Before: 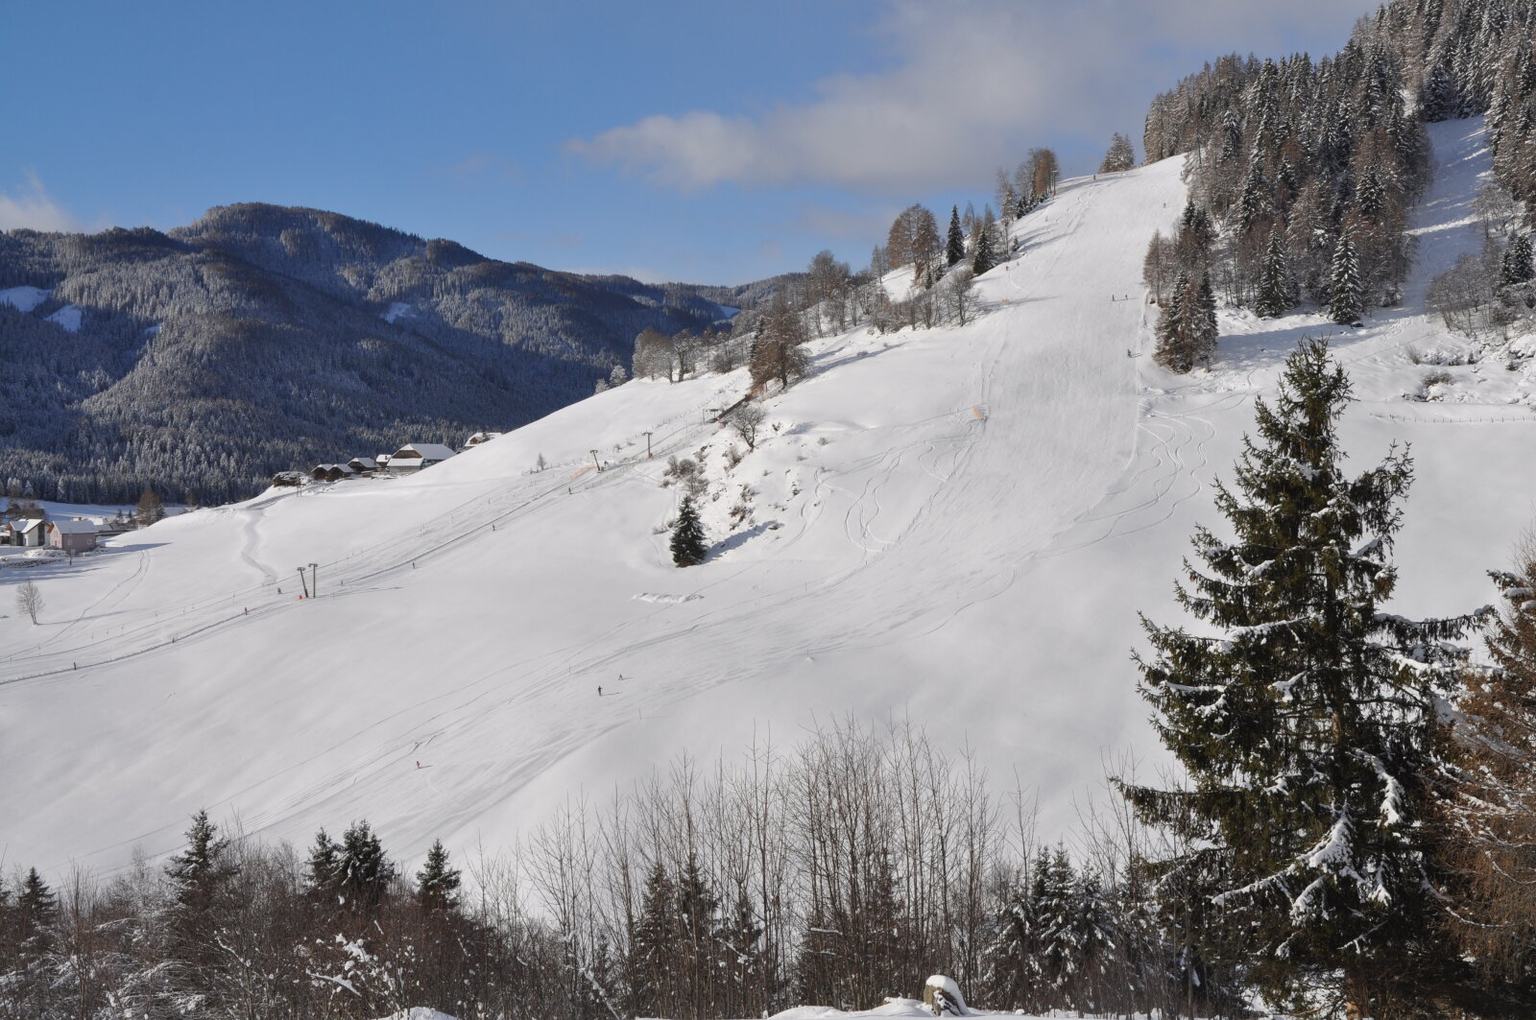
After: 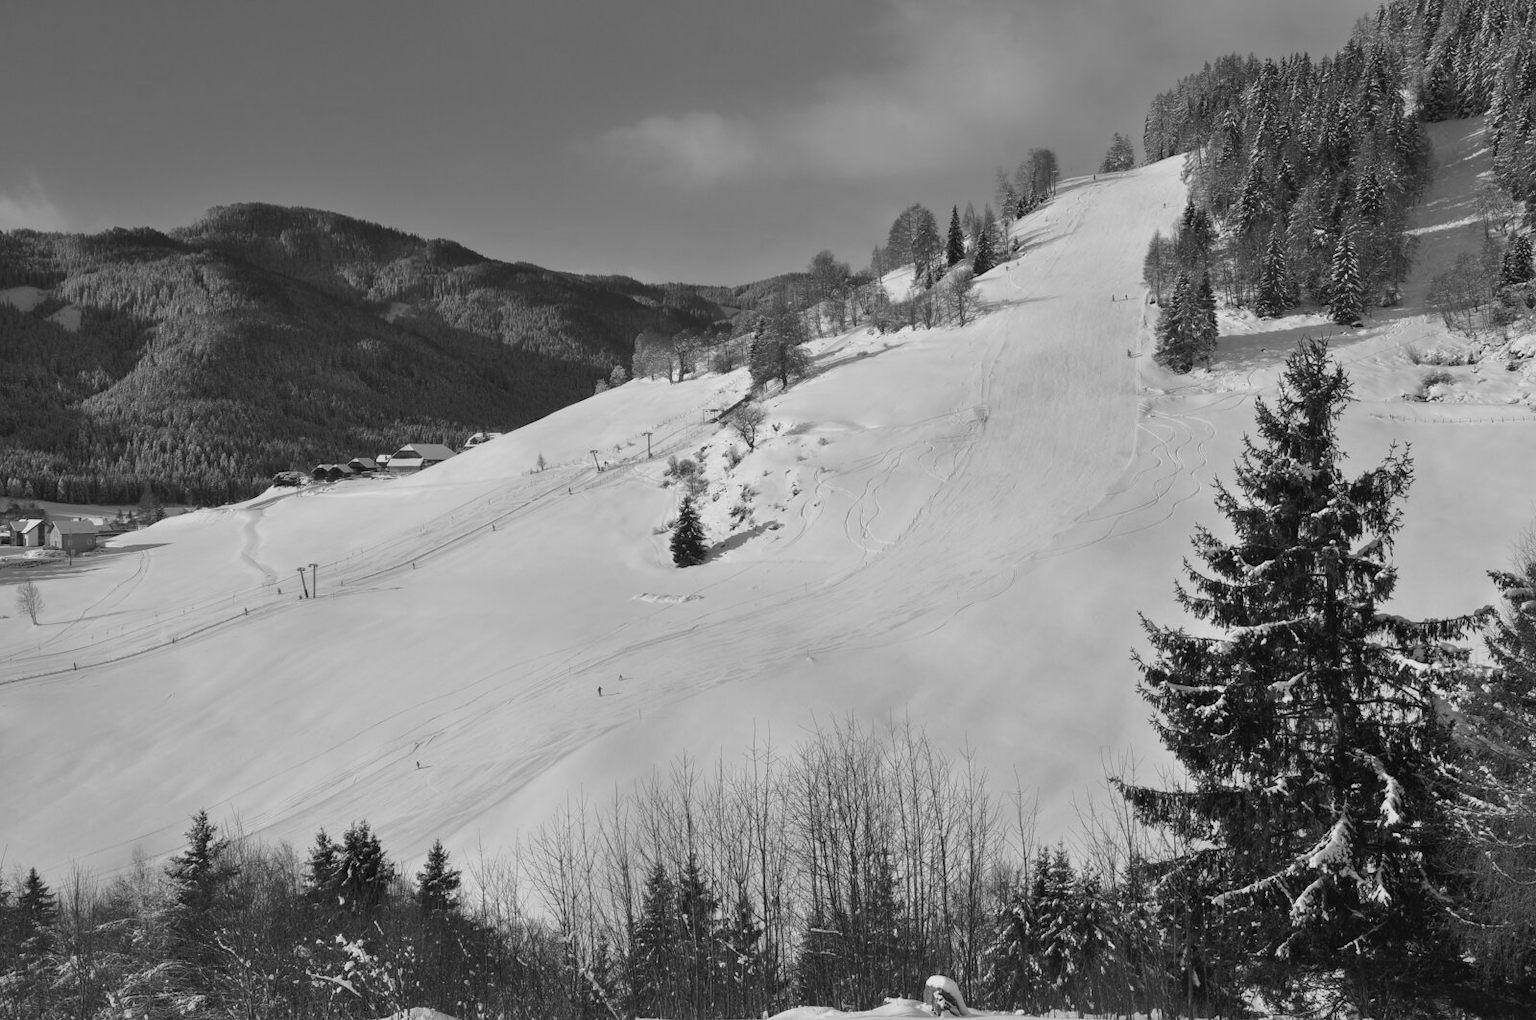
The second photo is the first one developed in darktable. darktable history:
exposure: black level correction 0, compensate exposure bias true, compensate highlight preservation false
monochrome: a 26.22, b 42.67, size 0.8
color balance: mode lift, gamma, gain (sRGB), lift [0.997, 0.979, 1.021, 1.011], gamma [1, 1.084, 0.916, 0.998], gain [1, 0.87, 1.13, 1.101], contrast 4.55%, contrast fulcrum 38.24%, output saturation 104.09%
